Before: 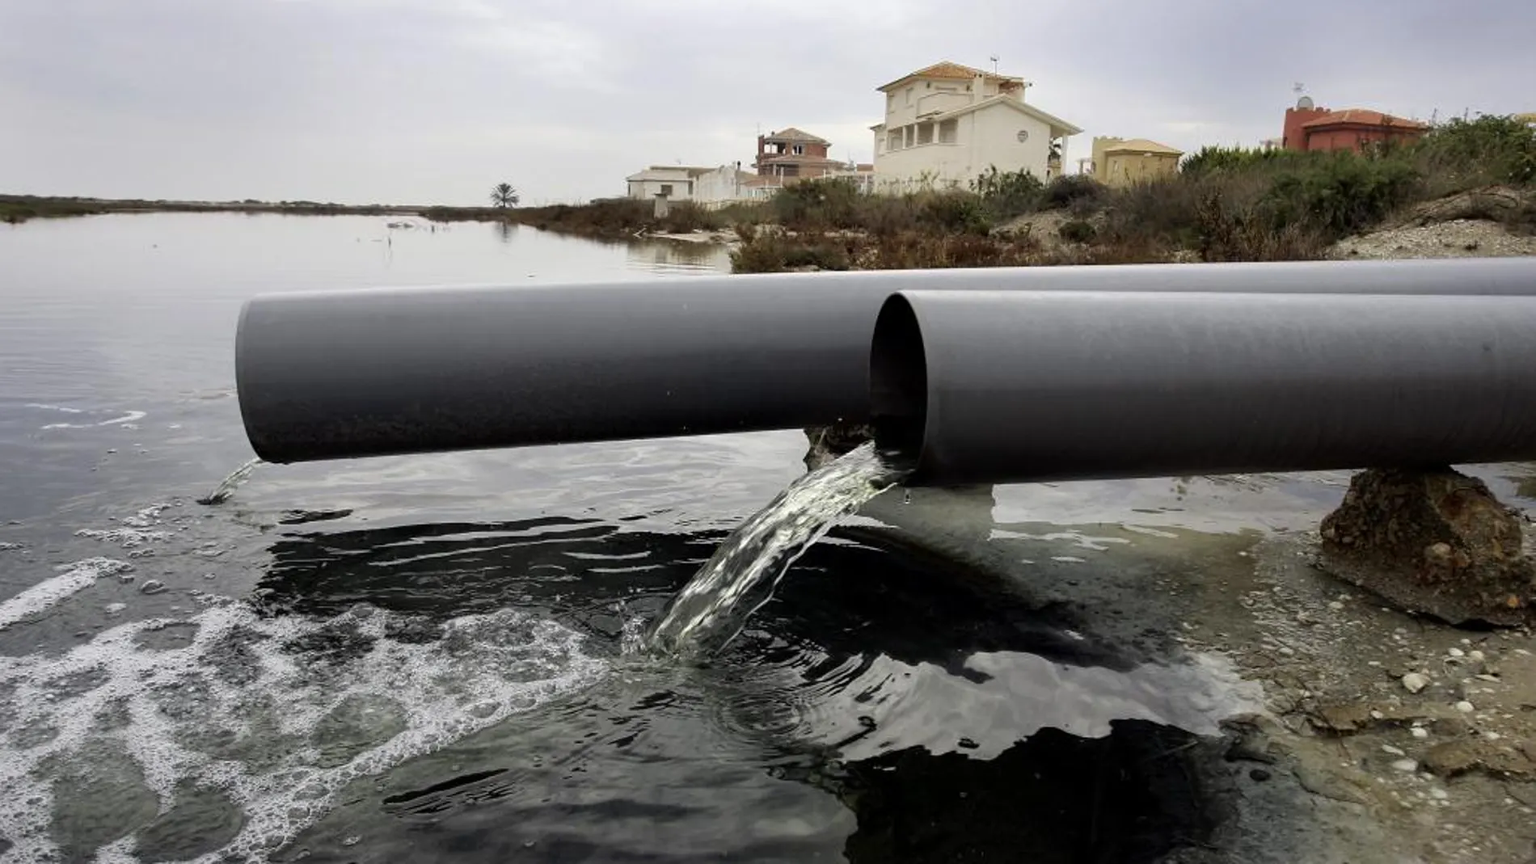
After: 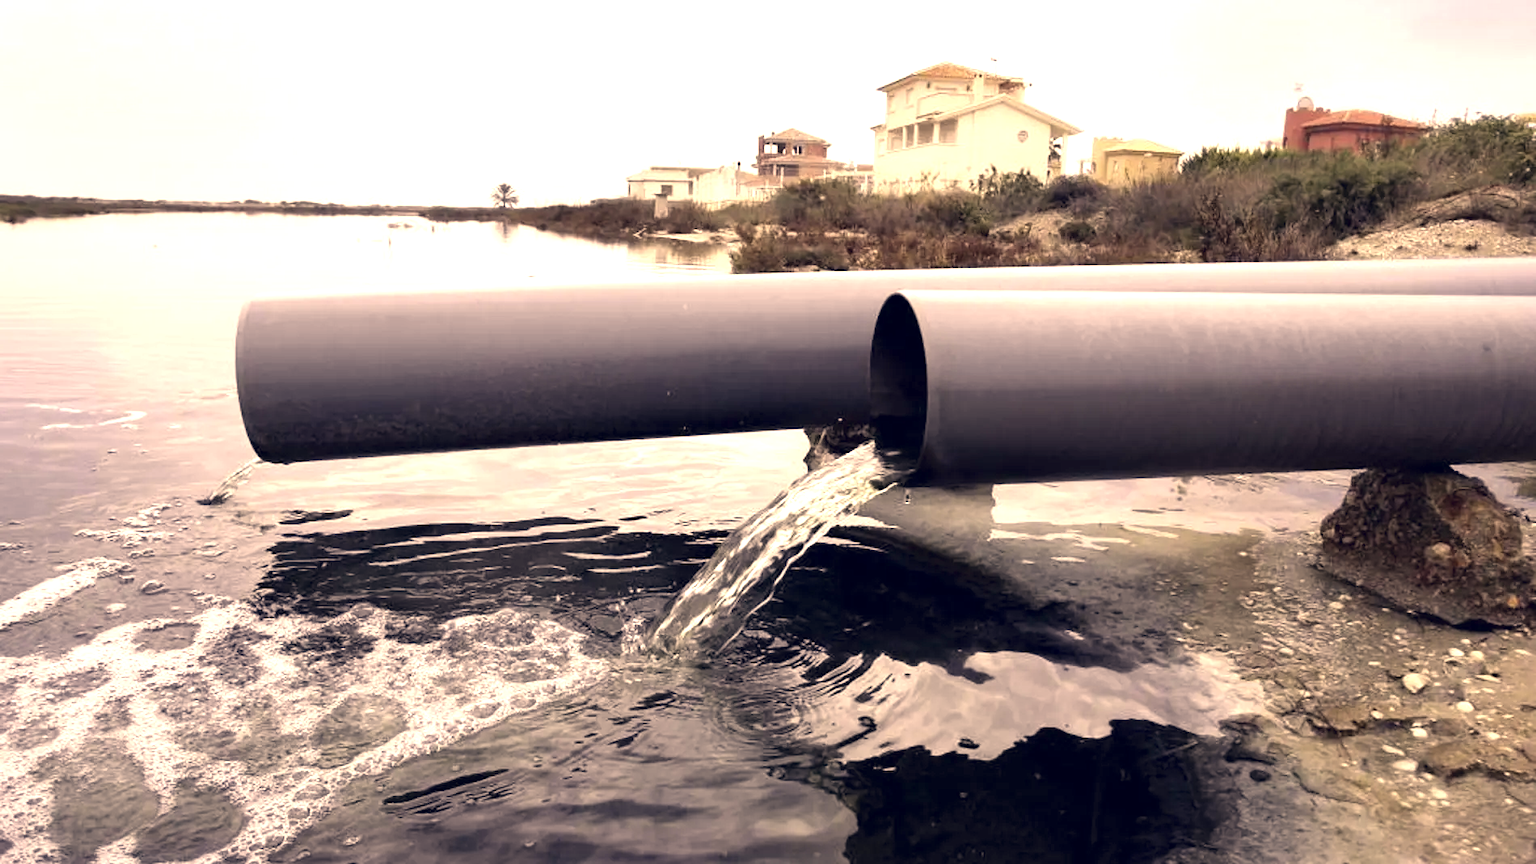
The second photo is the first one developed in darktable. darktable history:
color correction: highlights a* 19.59, highlights b* 27.49, shadows a* 3.46, shadows b* -17.28, saturation 0.73
exposure: exposure 1.25 EV, compensate exposure bias true, compensate highlight preservation false
